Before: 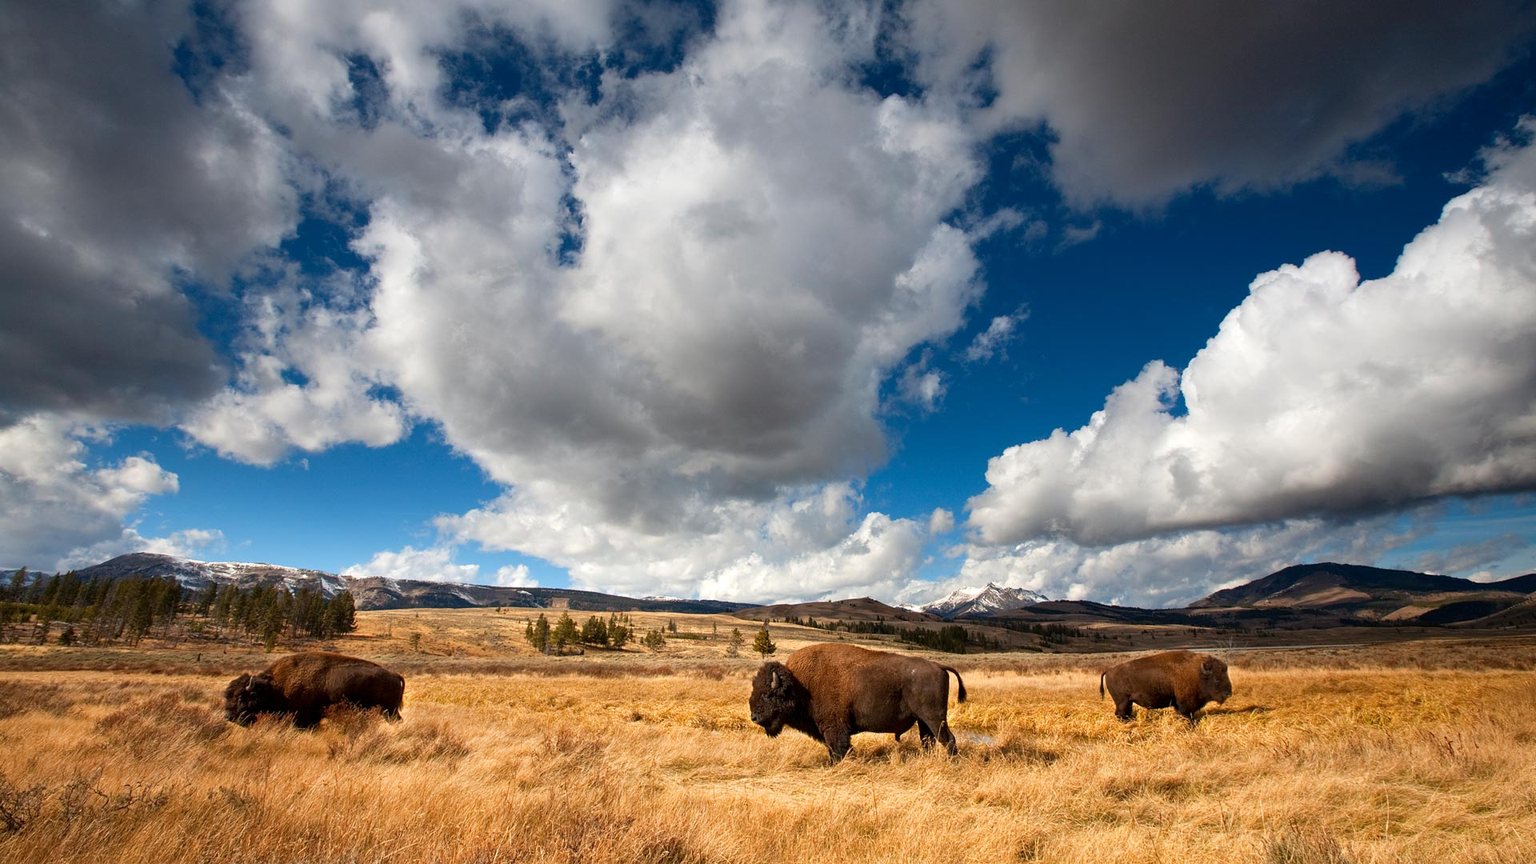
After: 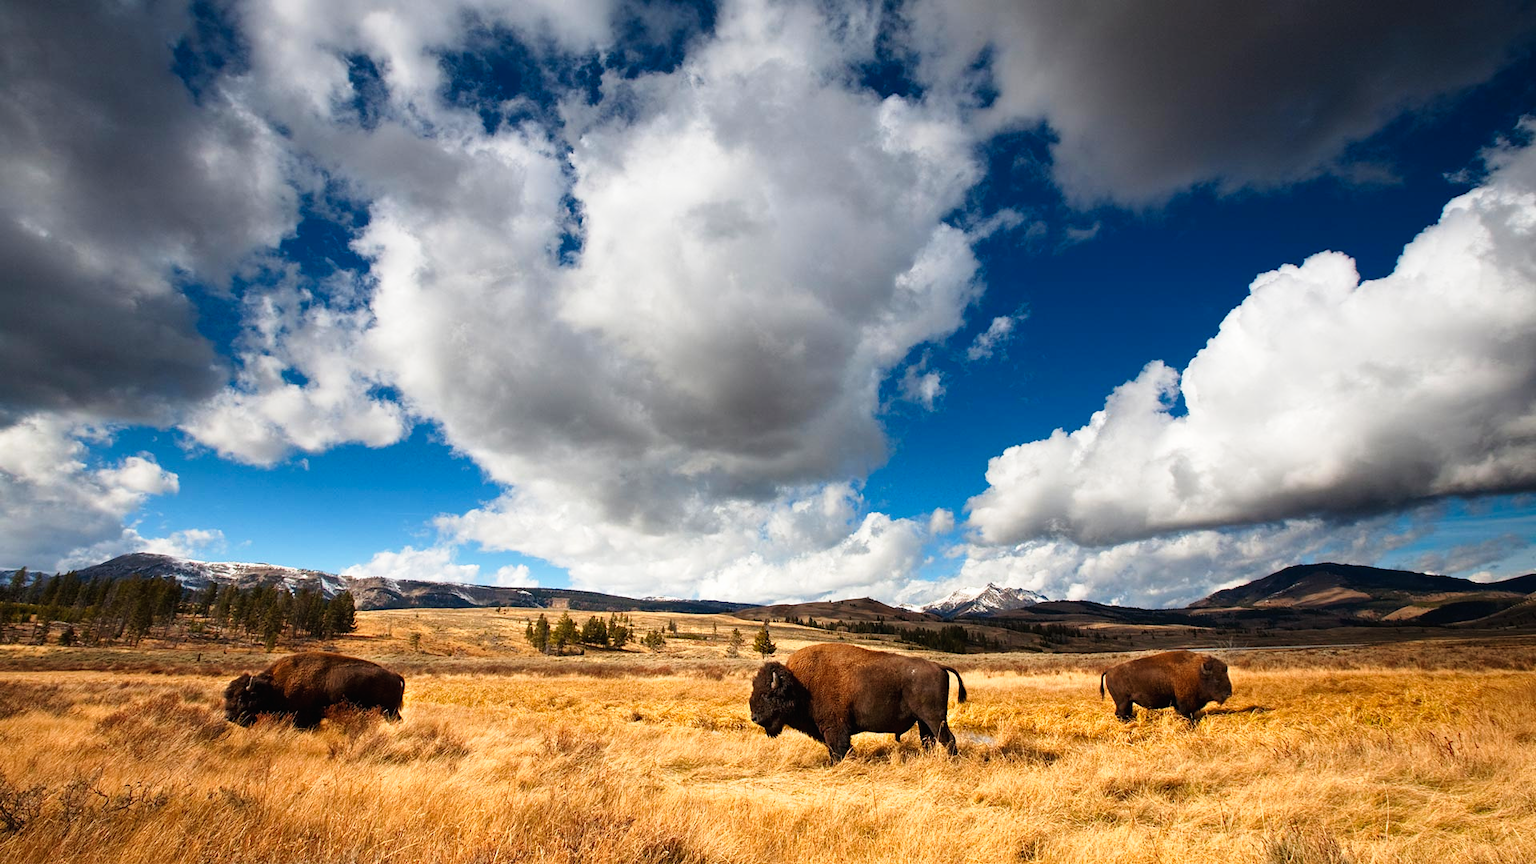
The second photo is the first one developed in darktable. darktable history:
tone curve: curves: ch0 [(0, 0.01) (0.037, 0.032) (0.131, 0.108) (0.275, 0.258) (0.483, 0.512) (0.61, 0.661) (0.696, 0.76) (0.792, 0.867) (0.911, 0.955) (0.997, 0.995)]; ch1 [(0, 0) (0.308, 0.268) (0.425, 0.383) (0.503, 0.502) (0.529, 0.543) (0.706, 0.754) (0.869, 0.907) (1, 1)]; ch2 [(0, 0) (0.228, 0.196) (0.336, 0.315) (0.399, 0.403) (0.485, 0.487) (0.502, 0.502) (0.525, 0.523) (0.545, 0.552) (0.587, 0.61) (0.636, 0.654) (0.711, 0.729) (0.855, 0.87) (0.998, 0.977)], preserve colors none
